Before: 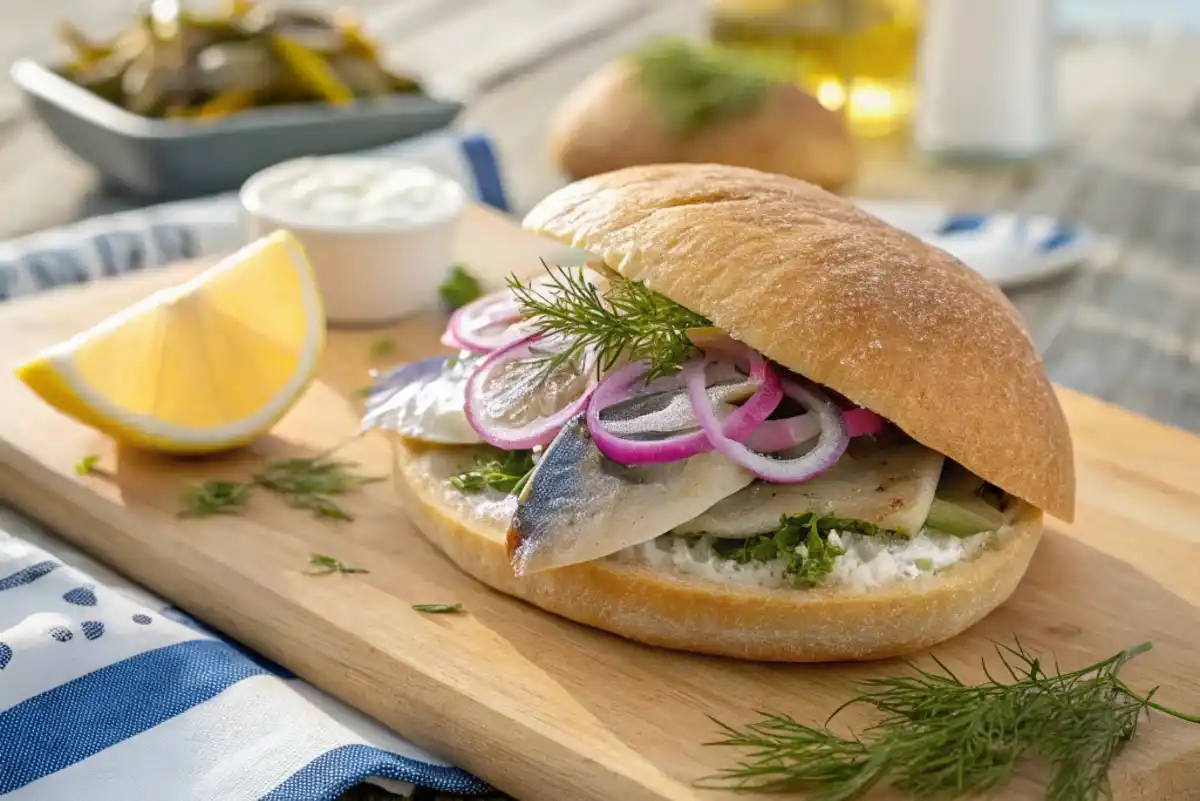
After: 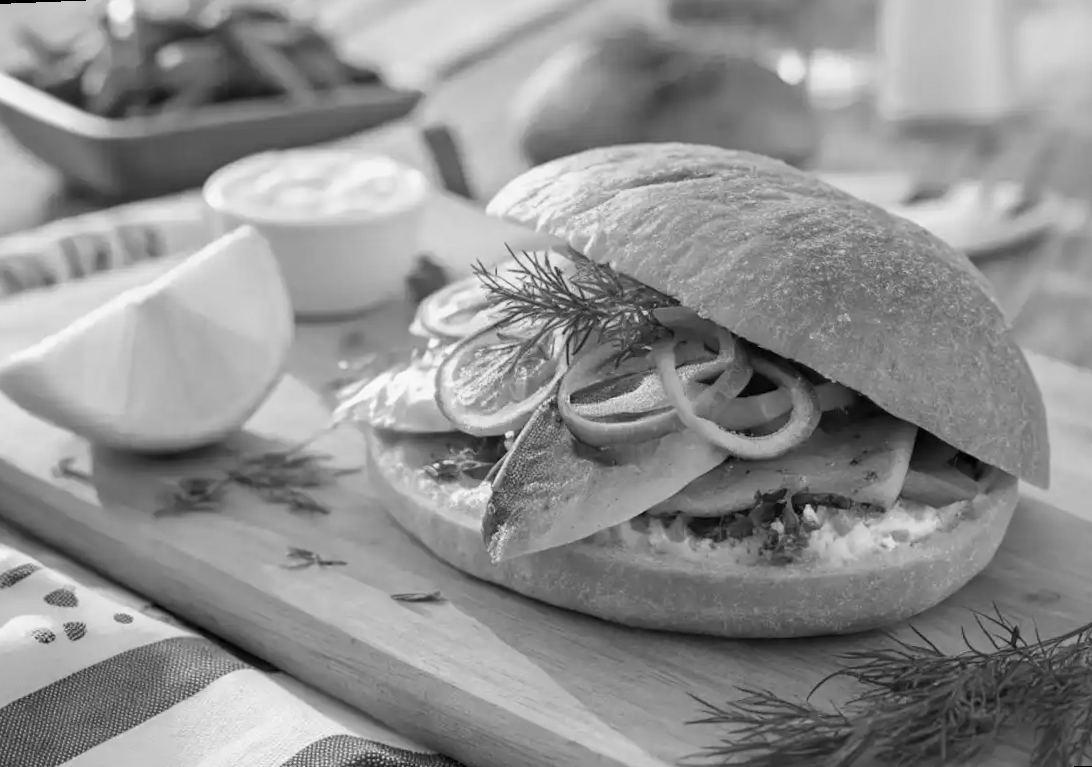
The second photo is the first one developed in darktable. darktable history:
white balance: red 1, blue 1
color calibration: output gray [0.267, 0.423, 0.261, 0], illuminant same as pipeline (D50), adaptation none (bypass)
crop: right 4.126%, bottom 0.031%
rotate and perspective: rotation -2.12°, lens shift (vertical) 0.009, lens shift (horizontal) -0.008, automatic cropping original format, crop left 0.036, crop right 0.964, crop top 0.05, crop bottom 0.959
